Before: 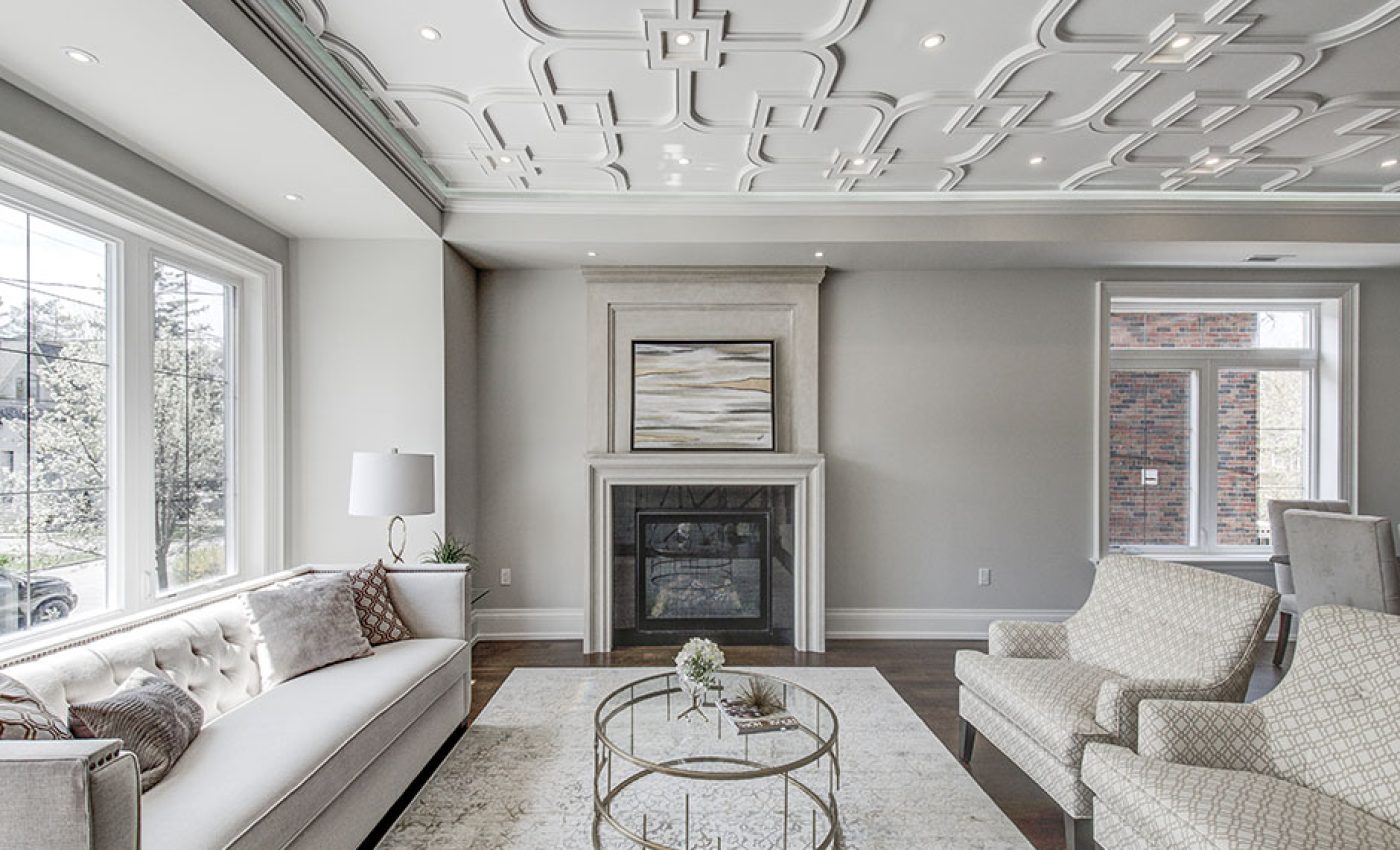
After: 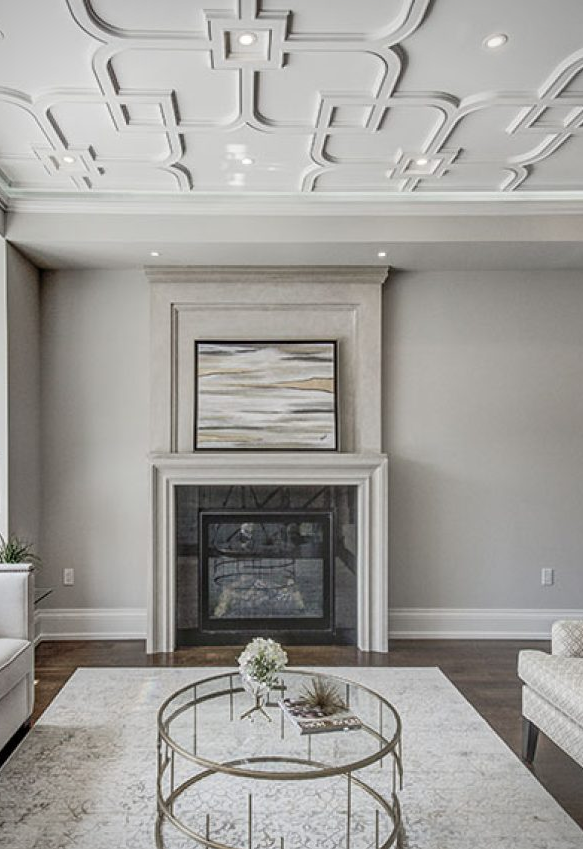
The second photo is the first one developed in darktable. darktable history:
vignetting: fall-off start 91.19%
crop: left 31.229%, right 27.105%
